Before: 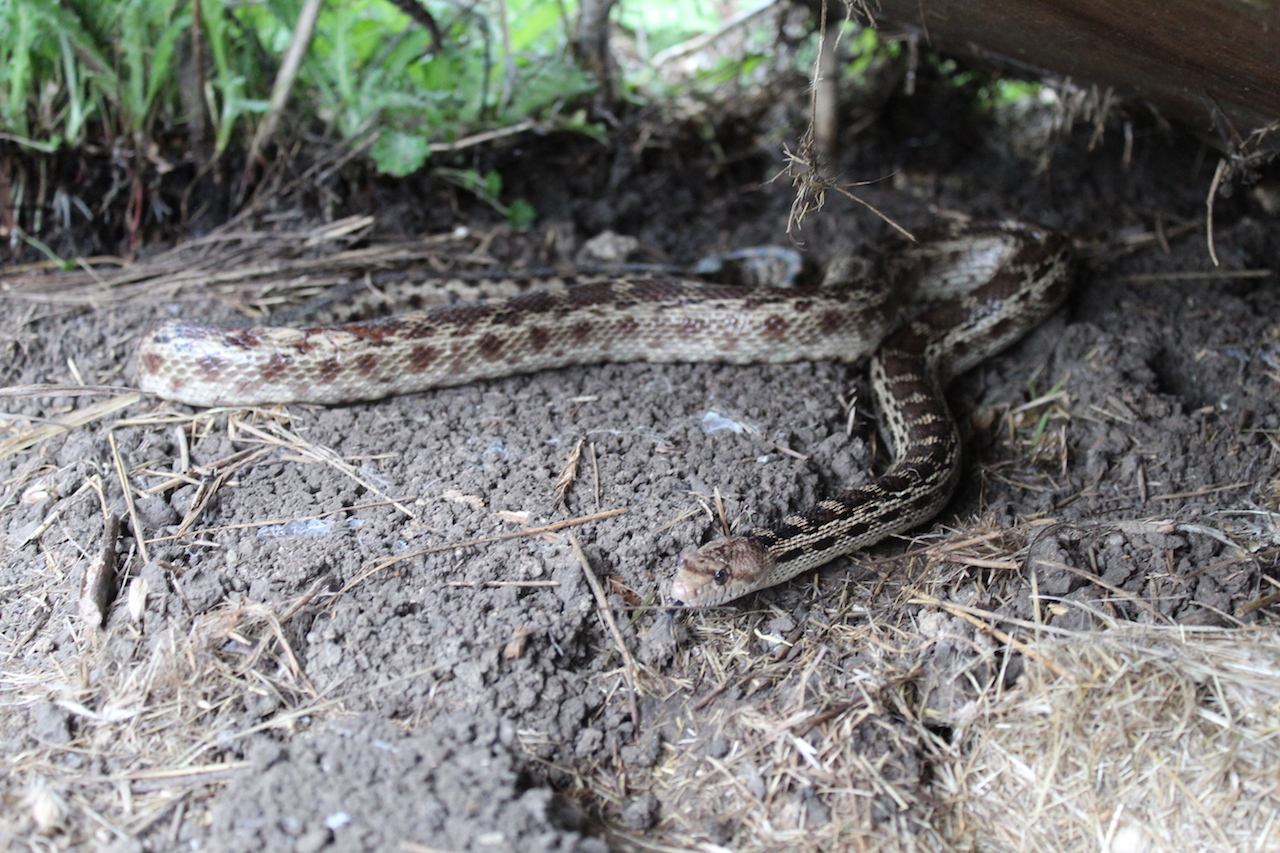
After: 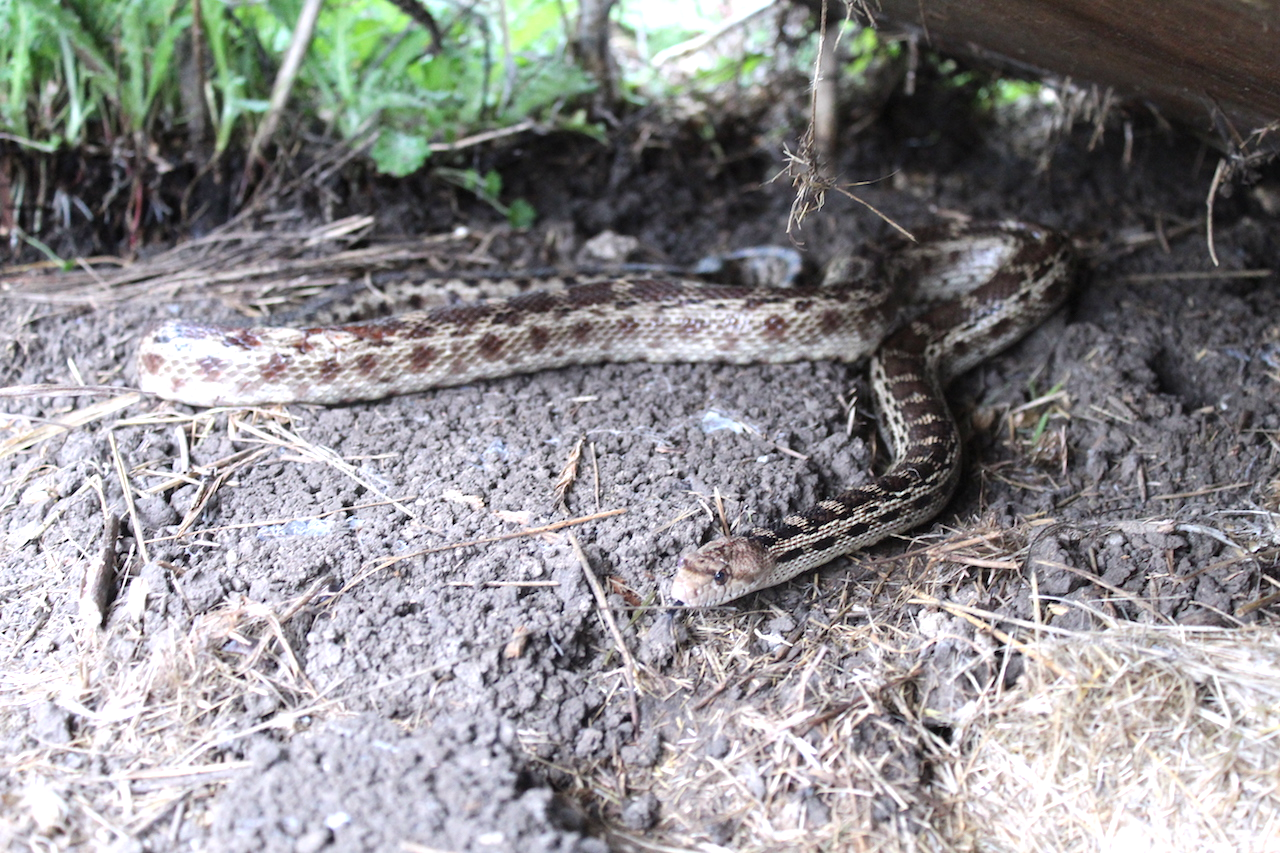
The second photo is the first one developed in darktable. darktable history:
exposure: exposure 0.556 EV, compensate highlight preservation false
color calibration: illuminant custom, x 0.348, y 0.366, temperature 4940.58 K
